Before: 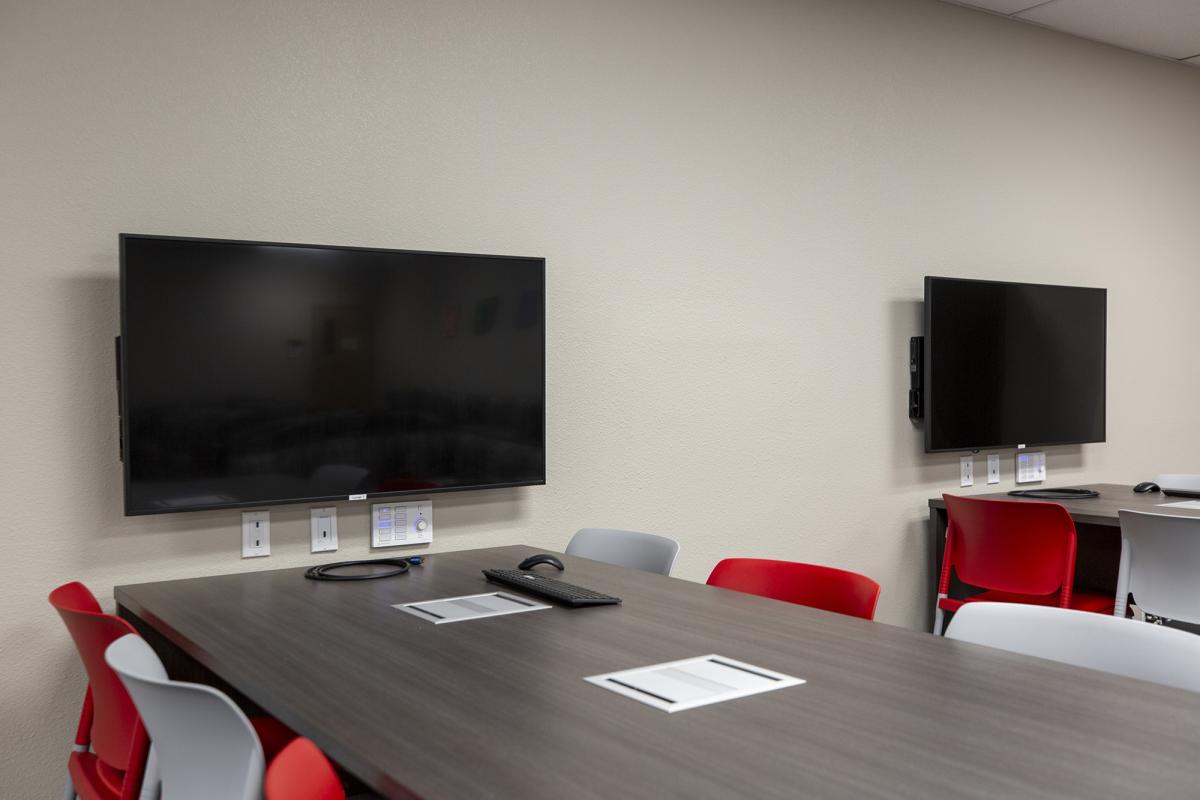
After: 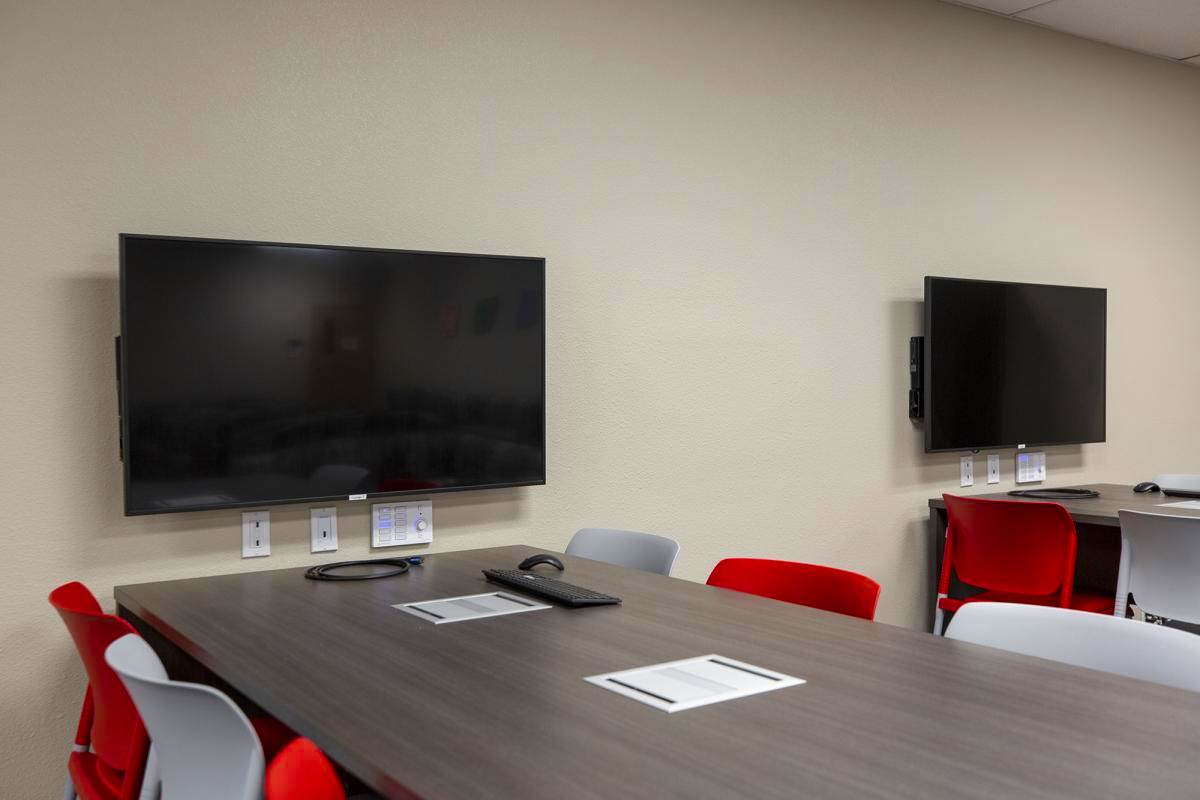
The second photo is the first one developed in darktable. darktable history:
color balance rgb: linear chroma grading › global chroma 15%, perceptual saturation grading › global saturation 30%
shadows and highlights: shadows 25, highlights -25
